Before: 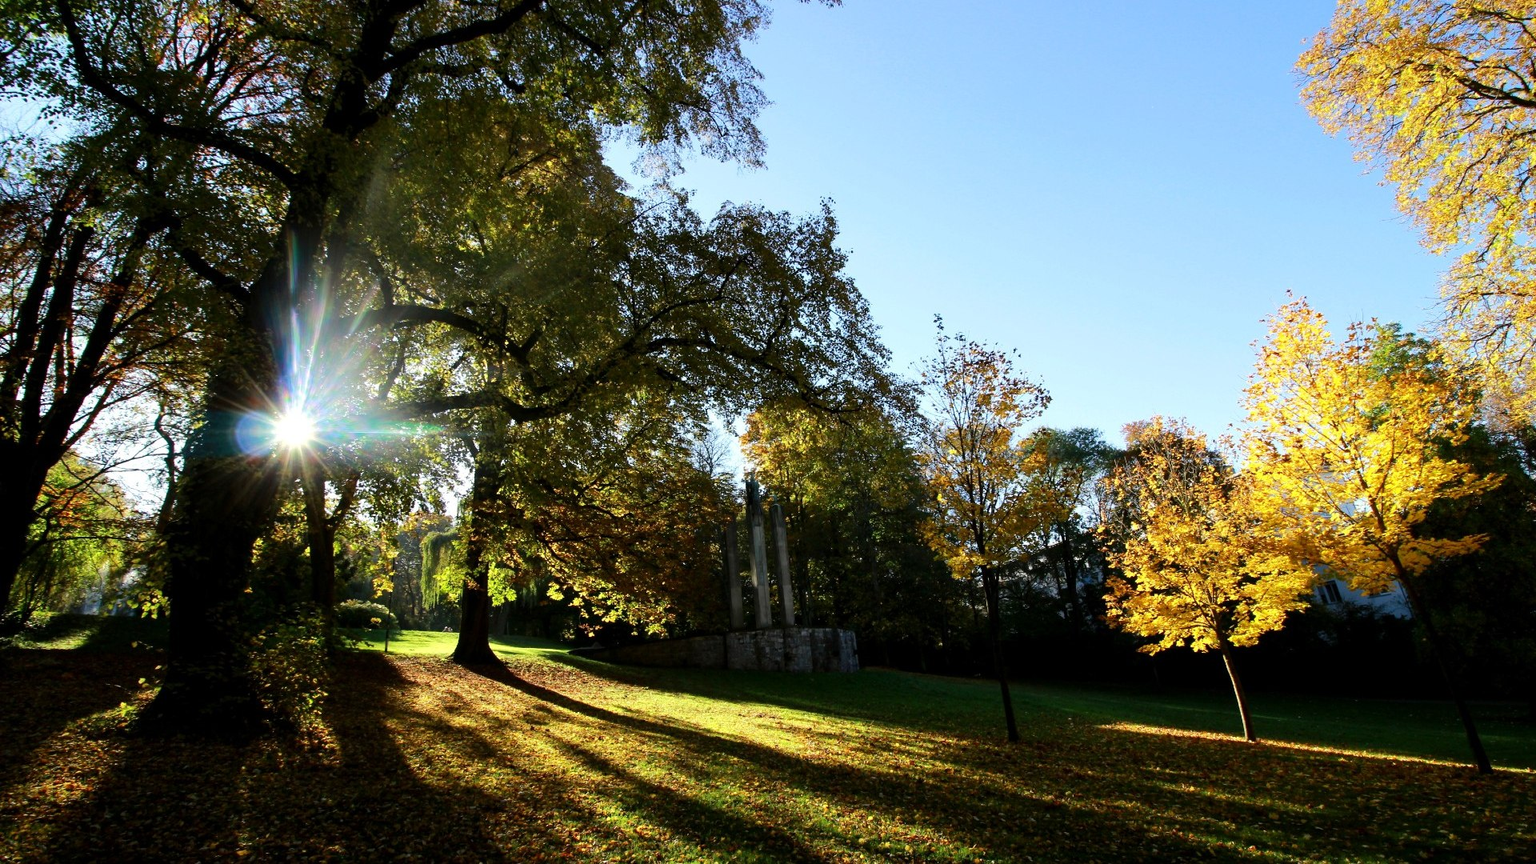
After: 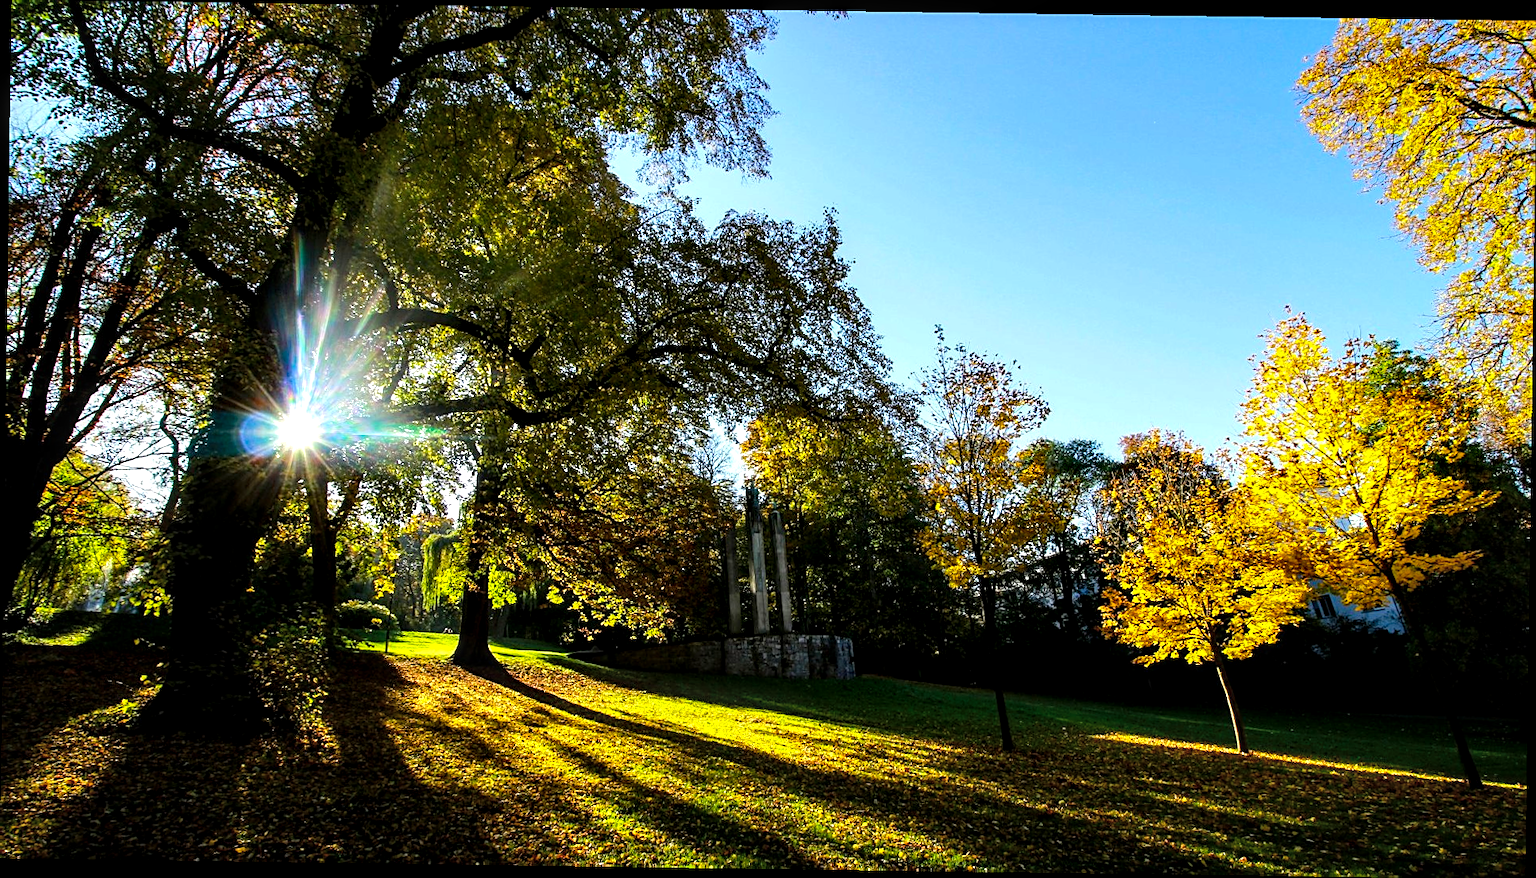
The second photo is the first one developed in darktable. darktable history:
rotate and perspective: rotation 0.8°, automatic cropping off
color balance rgb: linear chroma grading › global chroma 15%, perceptual saturation grading › global saturation 30%
sharpen: on, module defaults
local contrast: highlights 60%, shadows 60%, detail 160%
